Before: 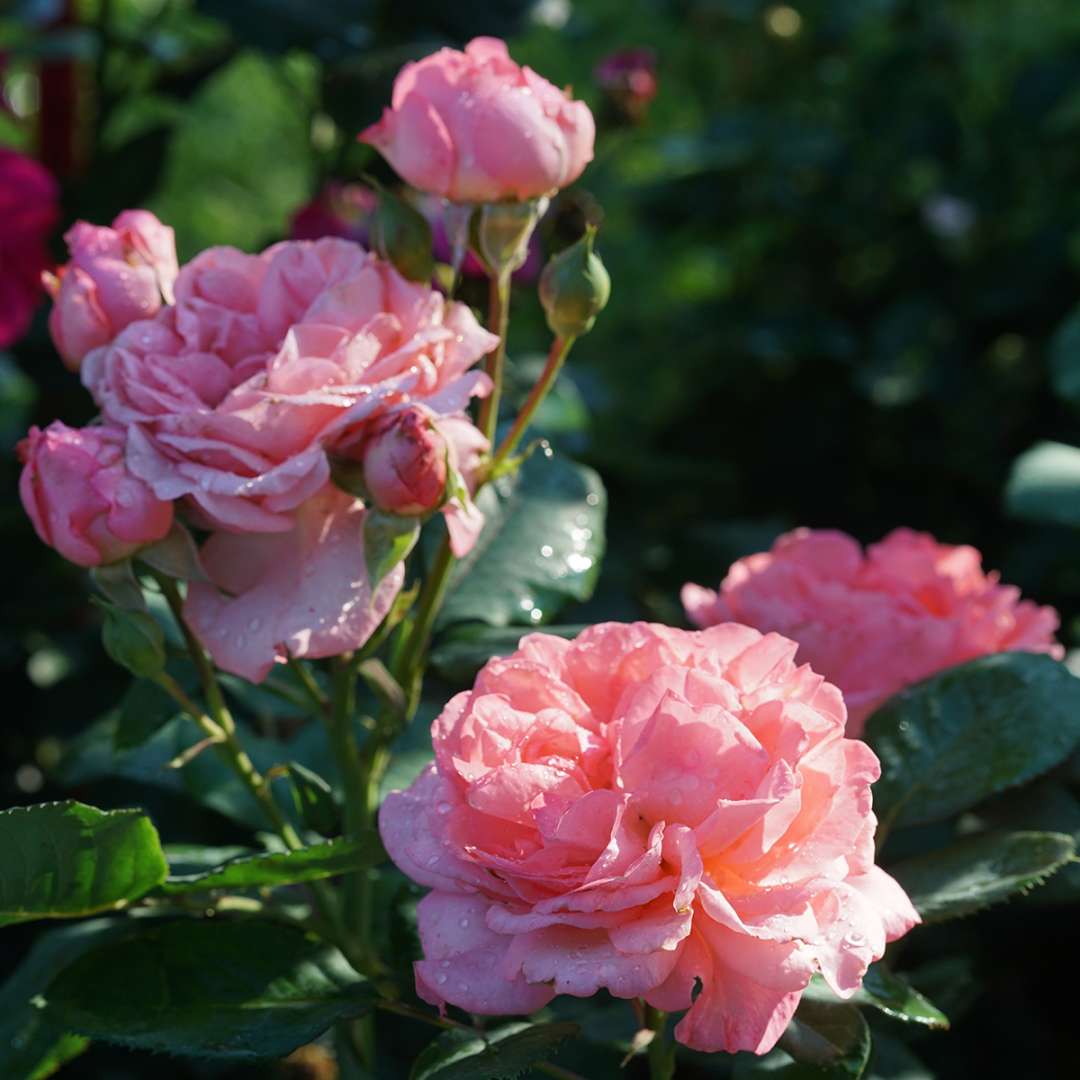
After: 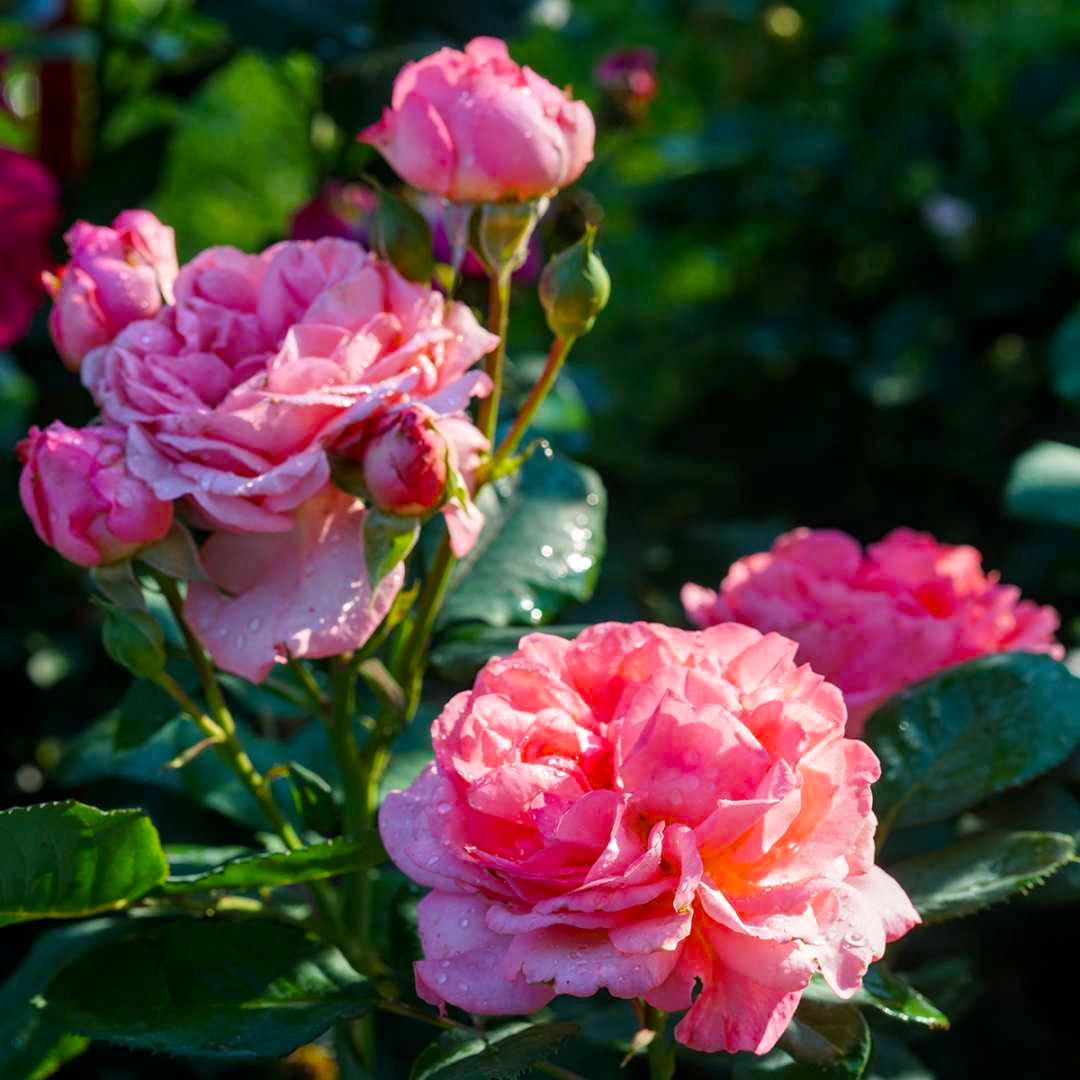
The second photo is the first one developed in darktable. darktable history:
color balance rgb: highlights gain › chroma 0.232%, highlights gain › hue 332.24°, linear chroma grading › global chroma 15.468%, perceptual saturation grading › global saturation 29.734%, global vibrance 5.904%
local contrast: on, module defaults
